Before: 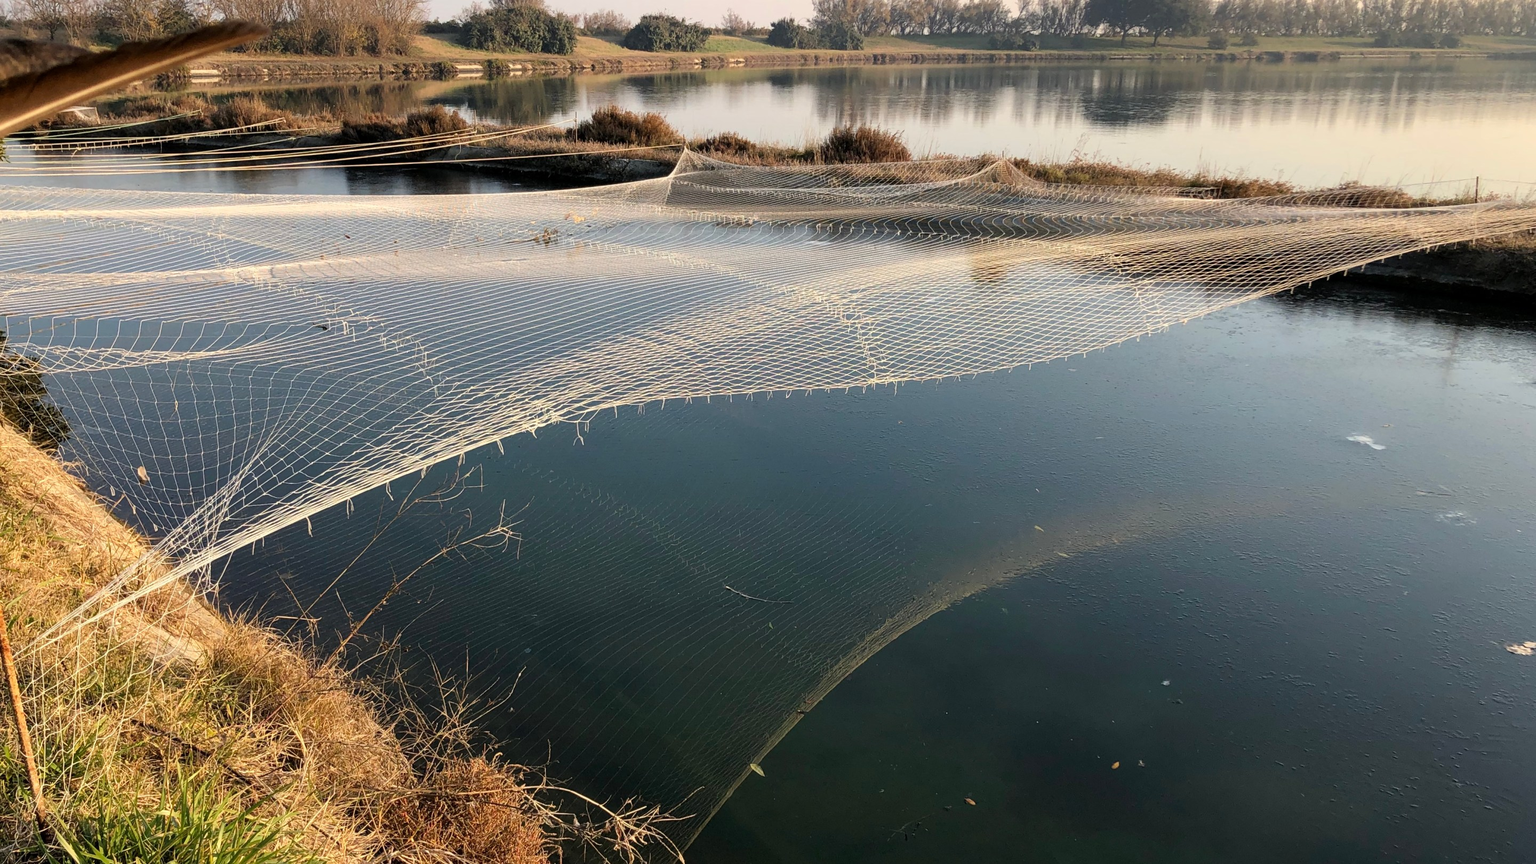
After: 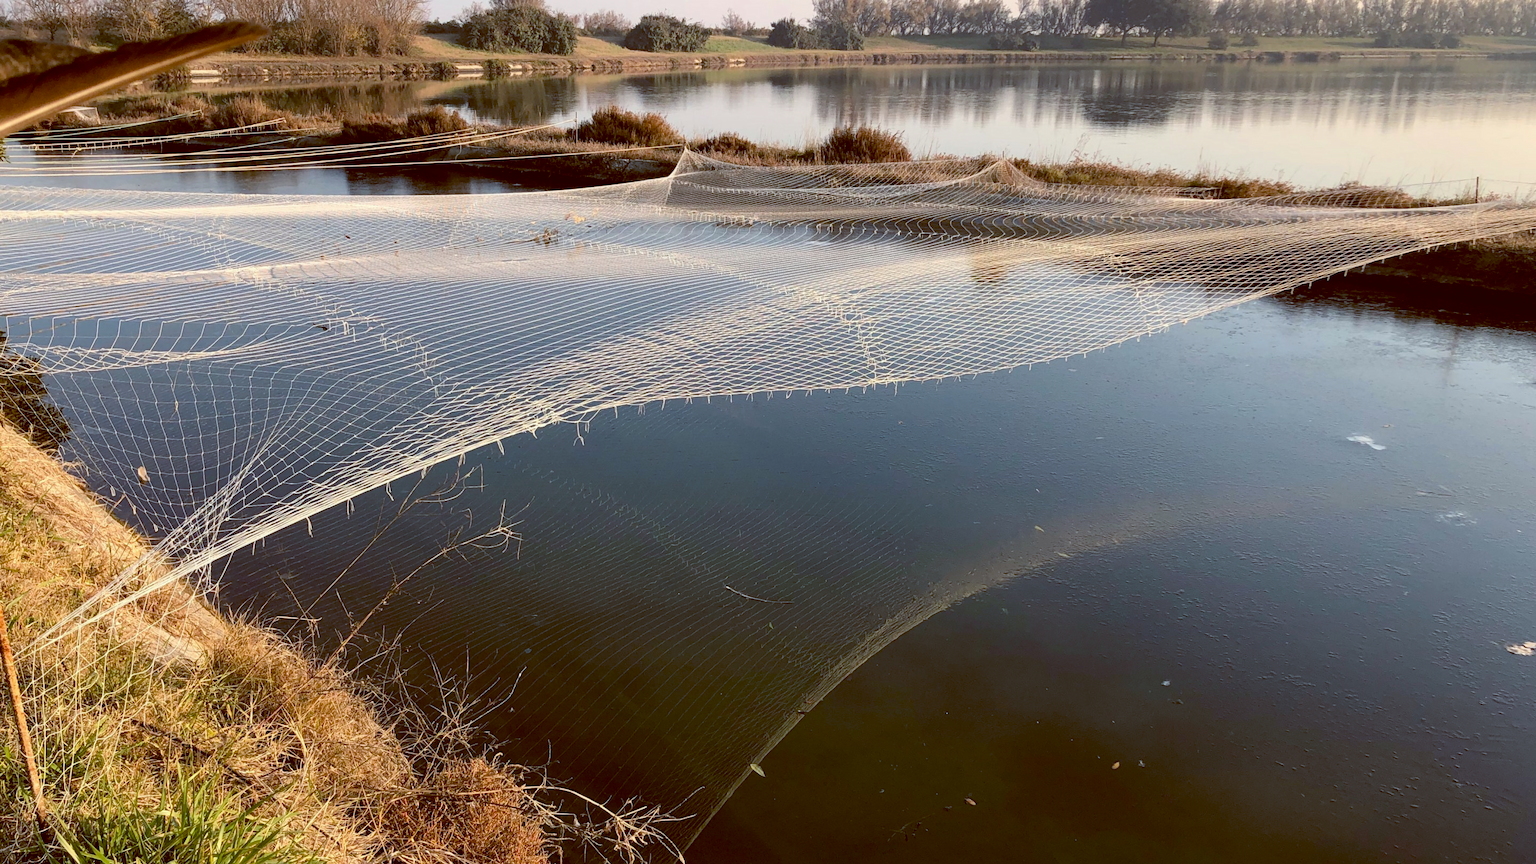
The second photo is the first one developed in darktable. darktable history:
color balance: lift [1, 1.015, 1.004, 0.985], gamma [1, 0.958, 0.971, 1.042], gain [1, 0.956, 0.977, 1.044]
